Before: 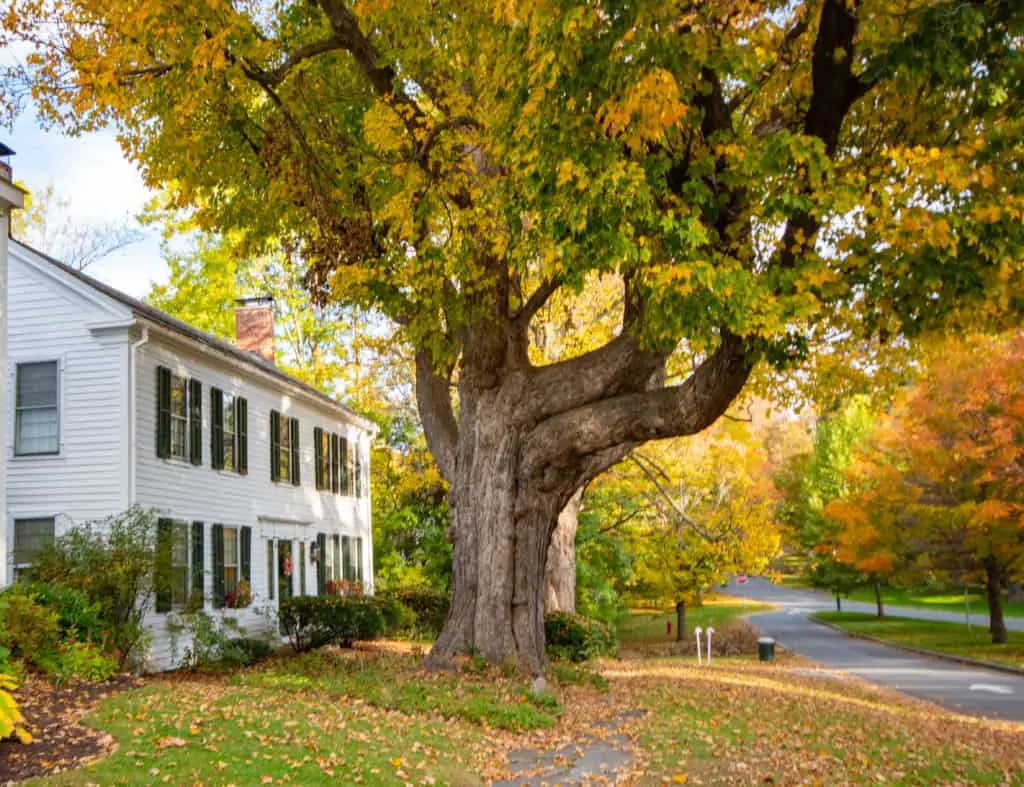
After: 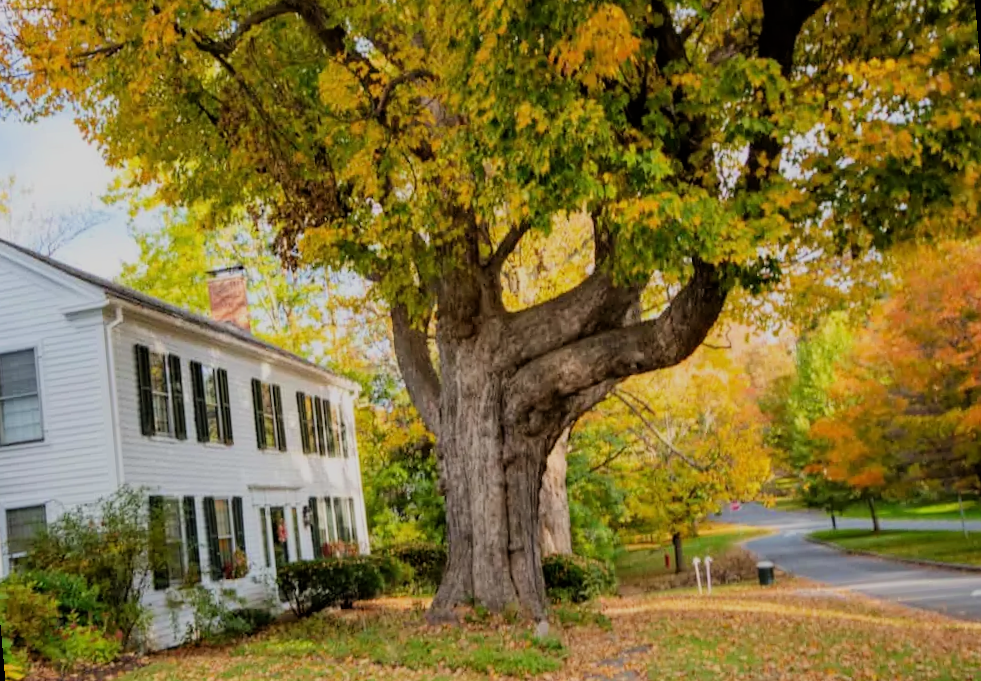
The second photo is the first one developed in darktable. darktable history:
rotate and perspective: rotation -5°, crop left 0.05, crop right 0.952, crop top 0.11, crop bottom 0.89
filmic rgb: black relative exposure -7.48 EV, white relative exposure 4.83 EV, hardness 3.4, color science v6 (2022)
